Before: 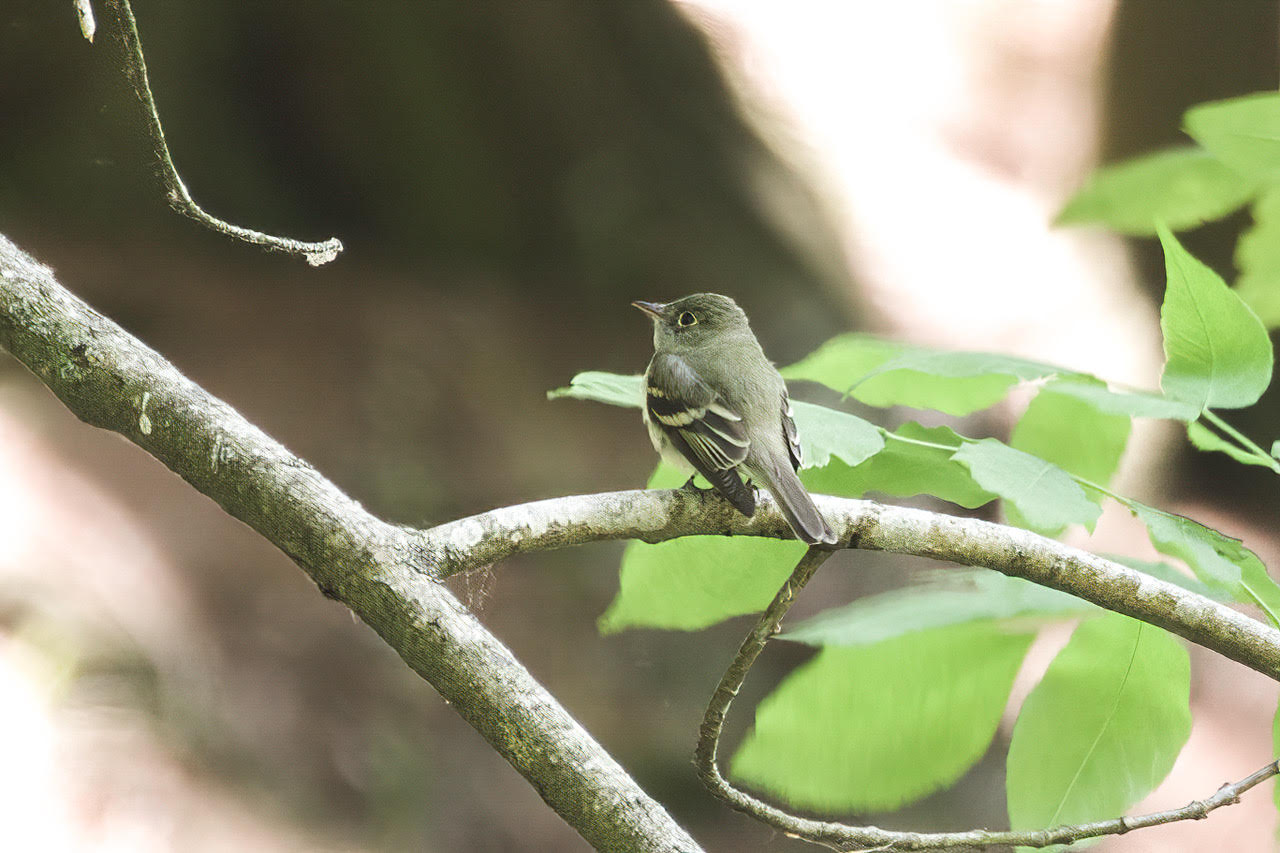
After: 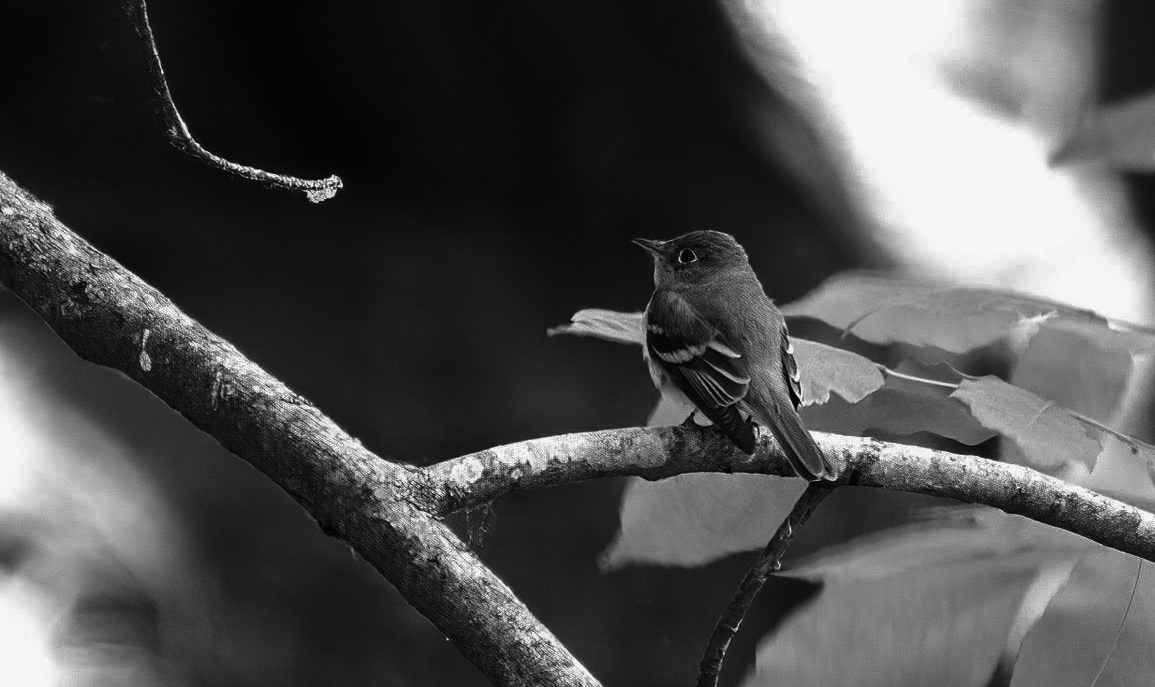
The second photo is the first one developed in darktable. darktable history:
haze removal: strength 0.29, distance 0.25, compatibility mode true, adaptive false
contrast brightness saturation: contrast -0.03, brightness -0.59, saturation -1
crop: top 7.49%, right 9.717%, bottom 11.943%
base curve: curves: ch0 [(0, 0) (0.74, 0.67) (1, 1)]
